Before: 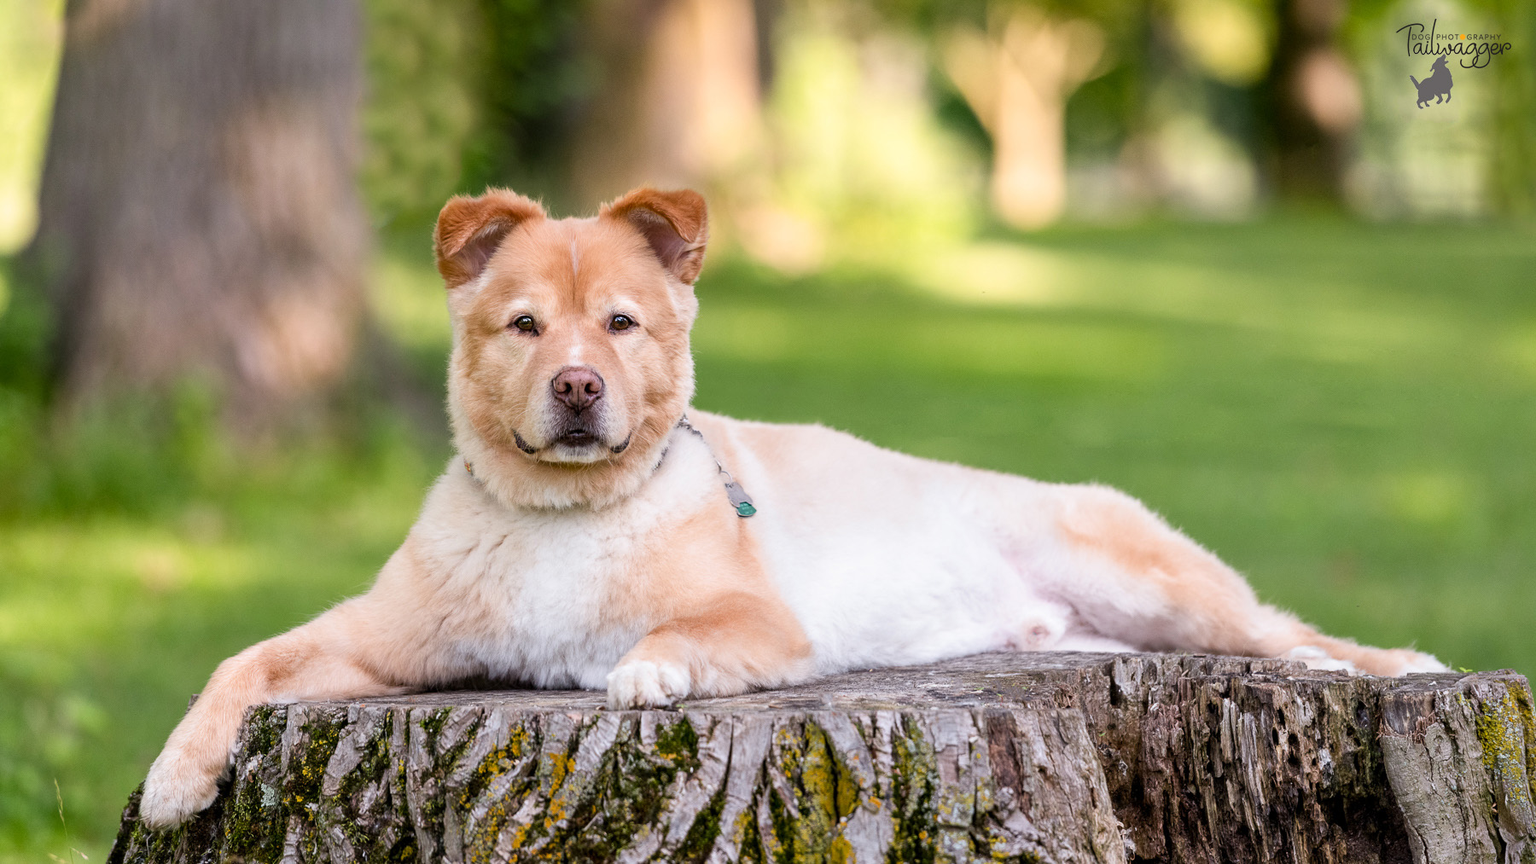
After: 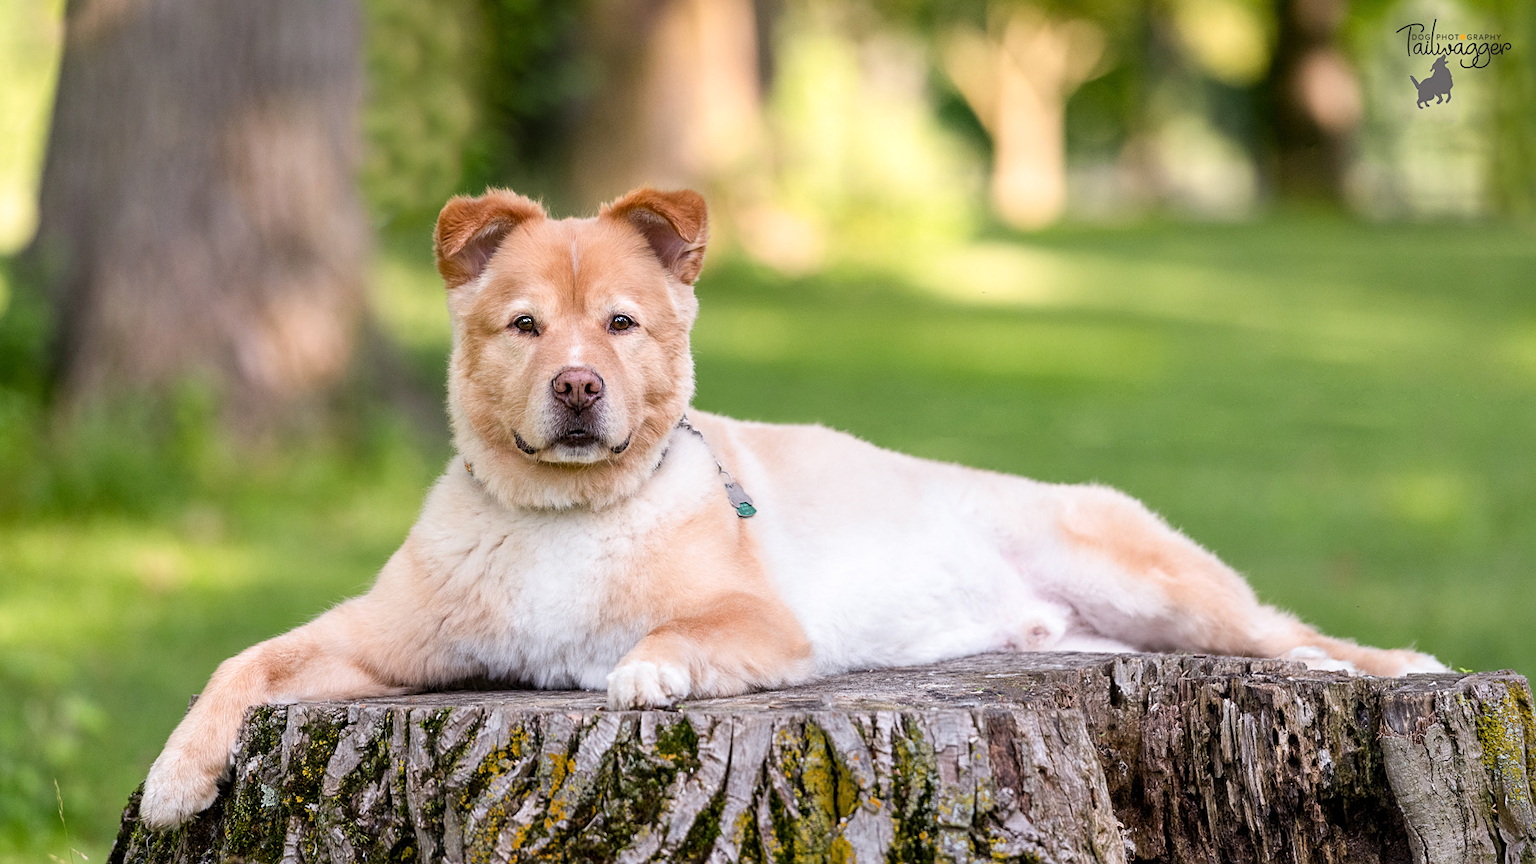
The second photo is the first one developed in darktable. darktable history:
shadows and highlights: shadows -8.55, white point adjustment 1.6, highlights 10.95
sharpen: amount 0.212
